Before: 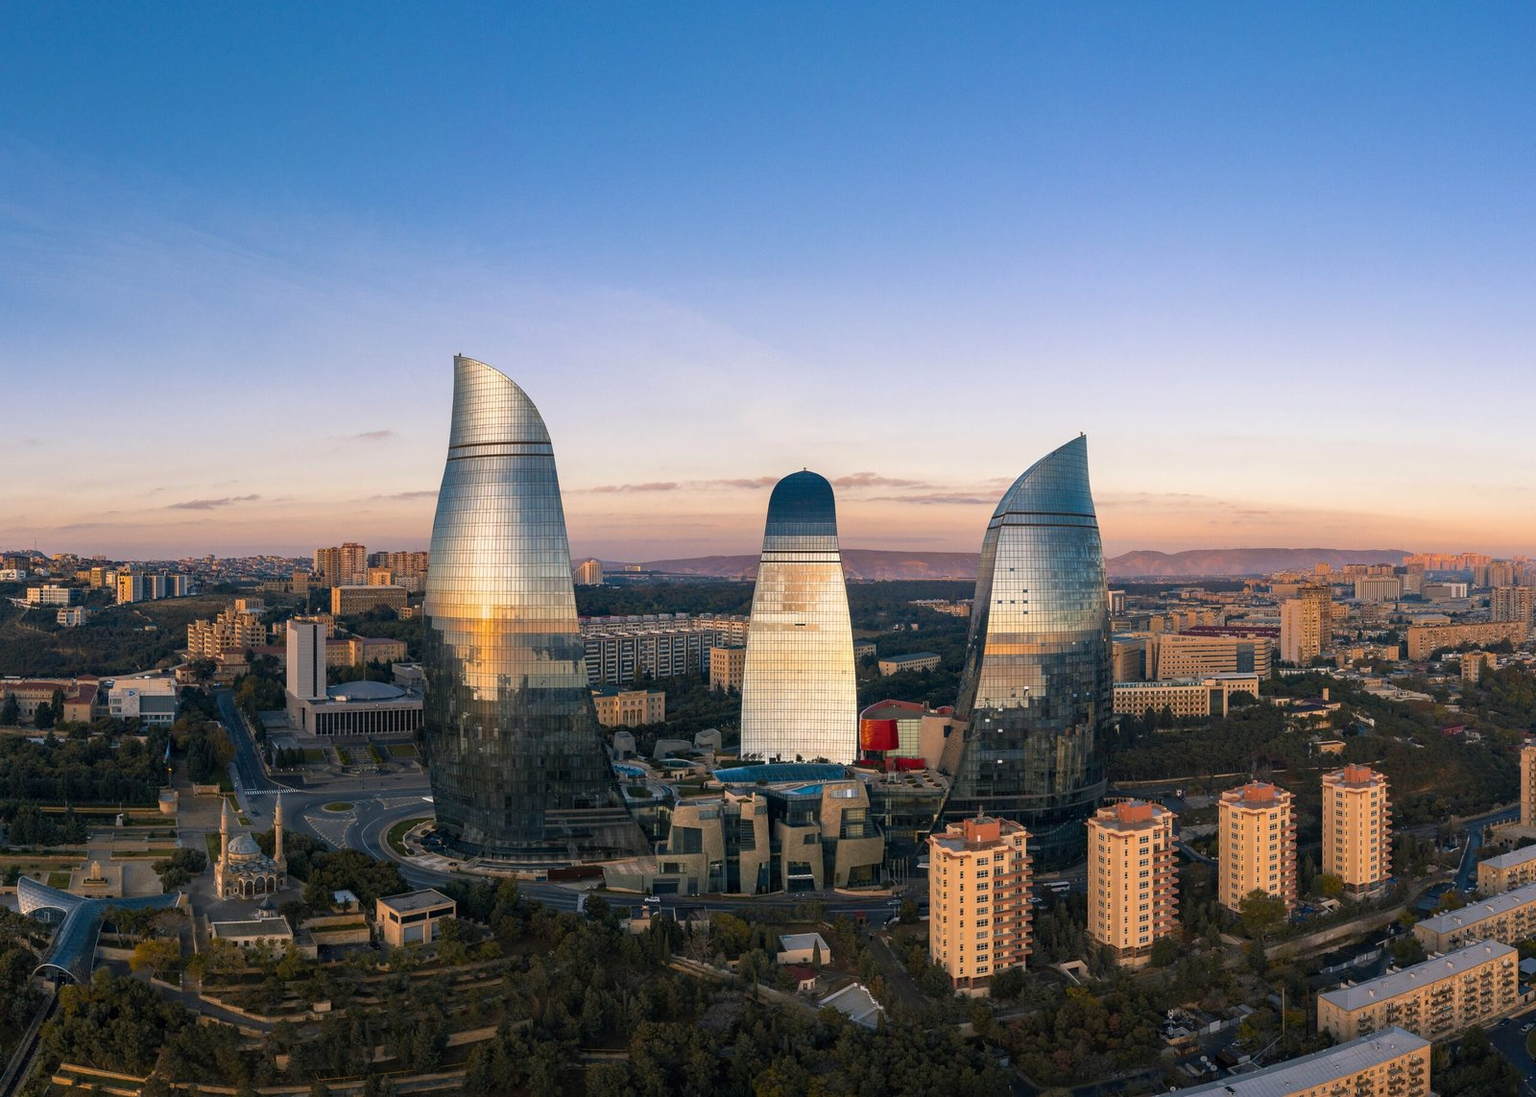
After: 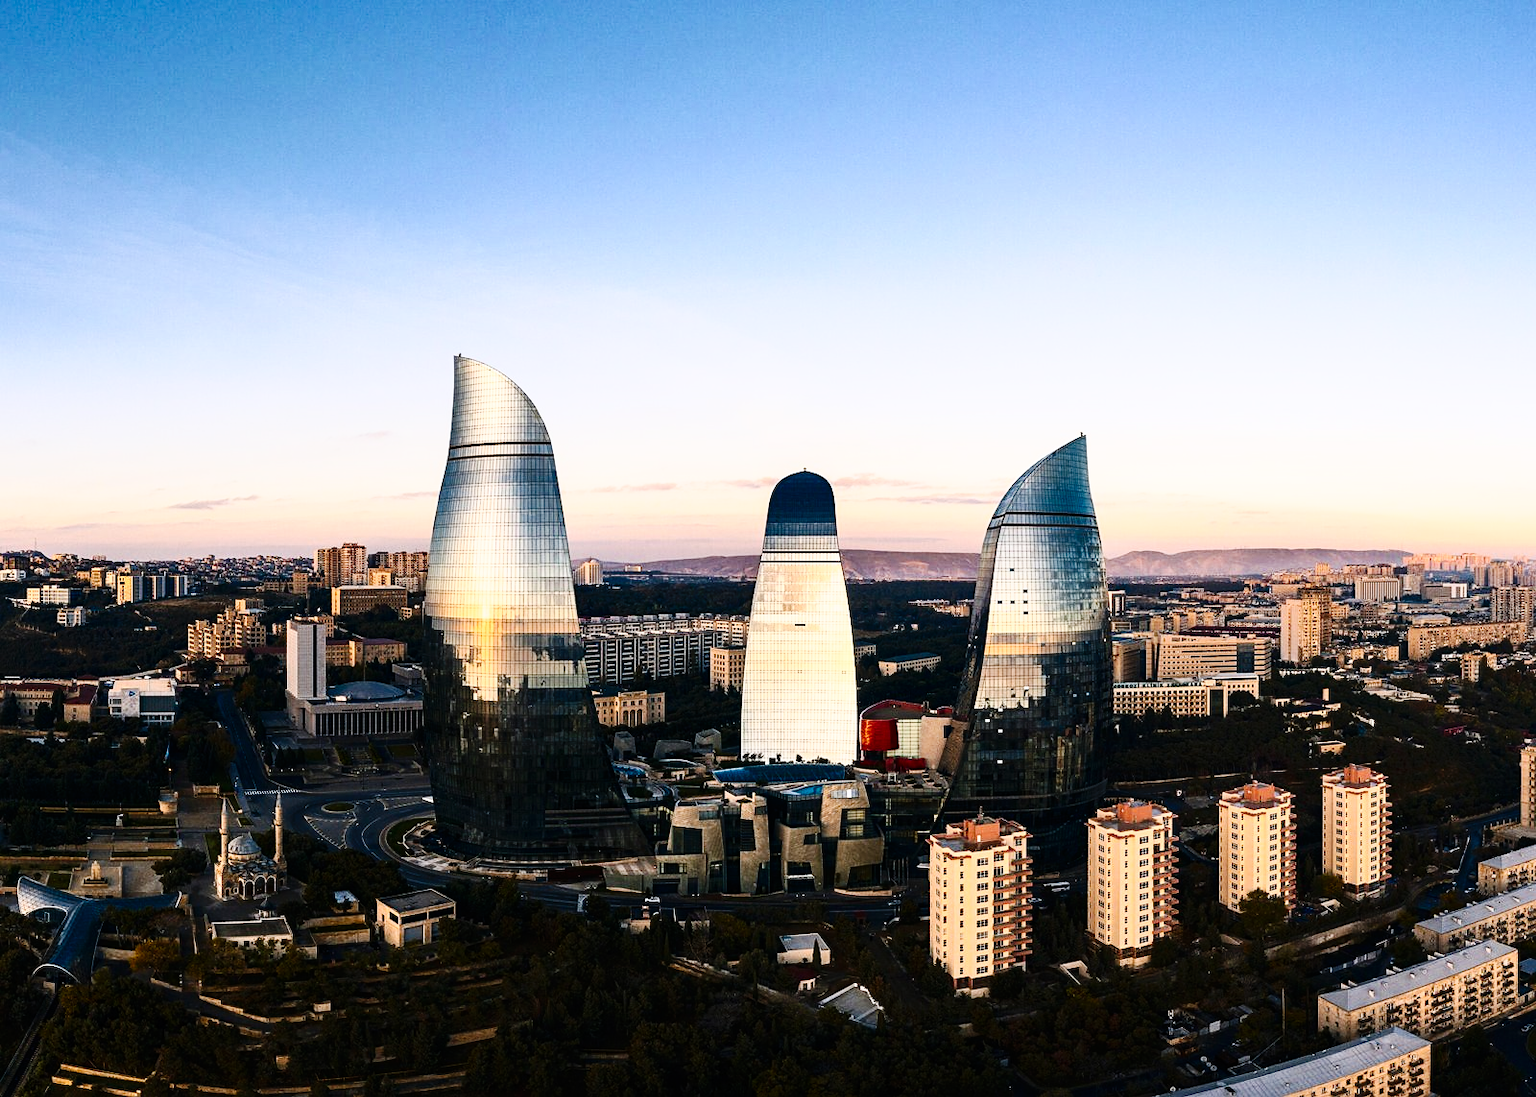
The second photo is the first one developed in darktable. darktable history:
white balance: emerald 1
contrast brightness saturation: contrast 0.39, brightness 0.1
tone curve: curves: ch0 [(0, 0) (0.003, 0.004) (0.011, 0.006) (0.025, 0.011) (0.044, 0.017) (0.069, 0.029) (0.1, 0.047) (0.136, 0.07) (0.177, 0.121) (0.224, 0.182) (0.277, 0.257) (0.335, 0.342) (0.399, 0.432) (0.468, 0.526) (0.543, 0.621) (0.623, 0.711) (0.709, 0.792) (0.801, 0.87) (0.898, 0.951) (1, 1)], preserve colors none
sharpen: amount 0.2
